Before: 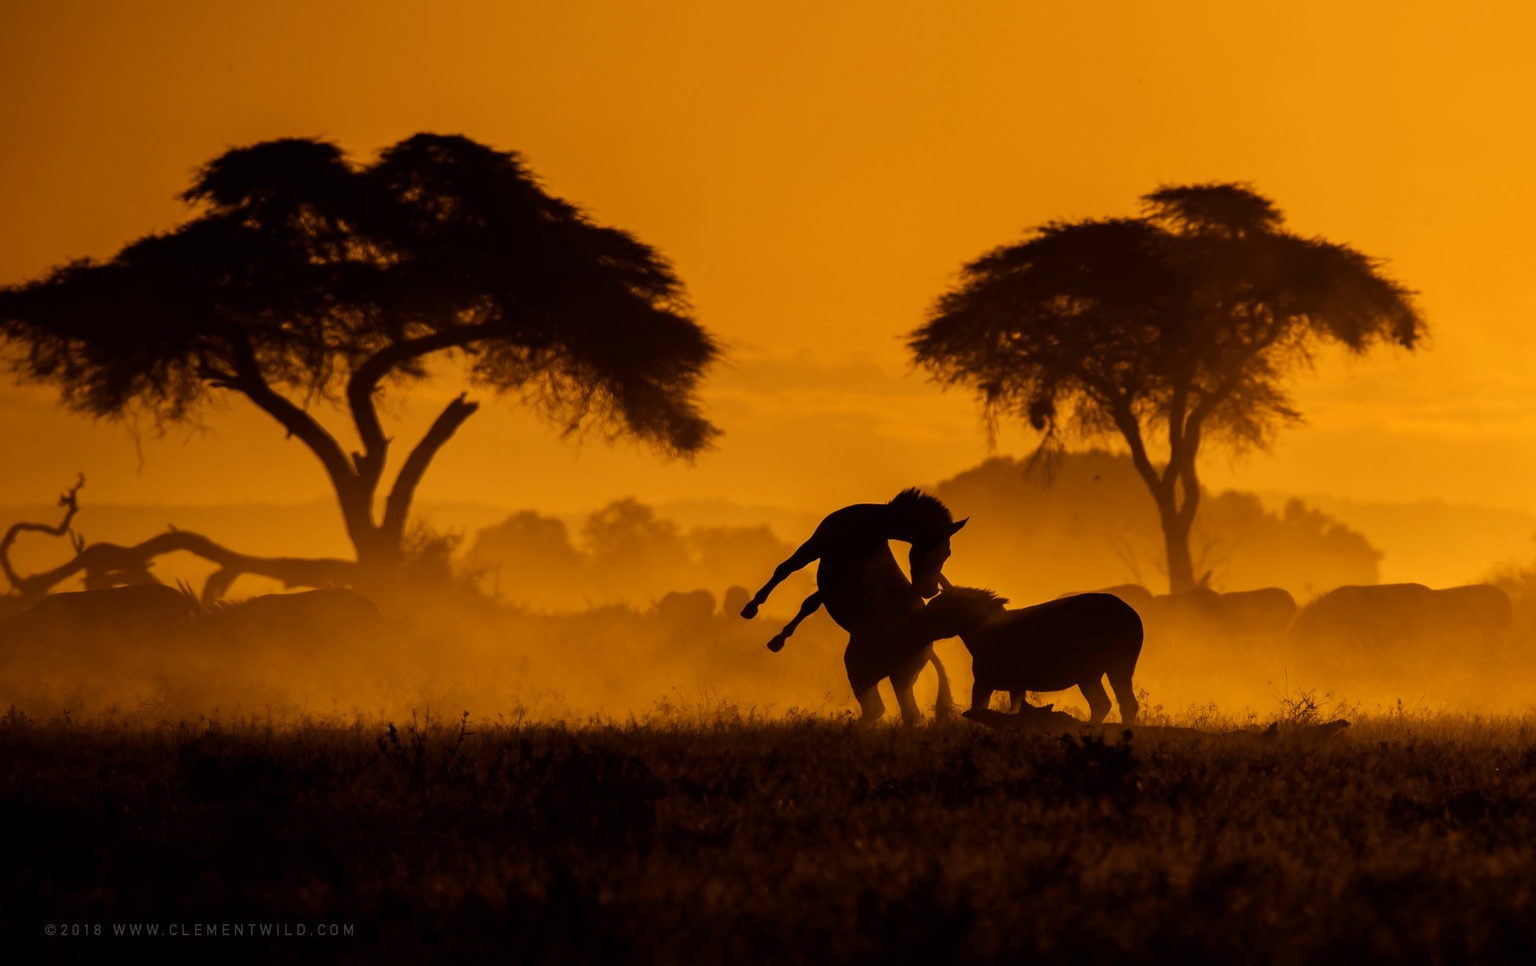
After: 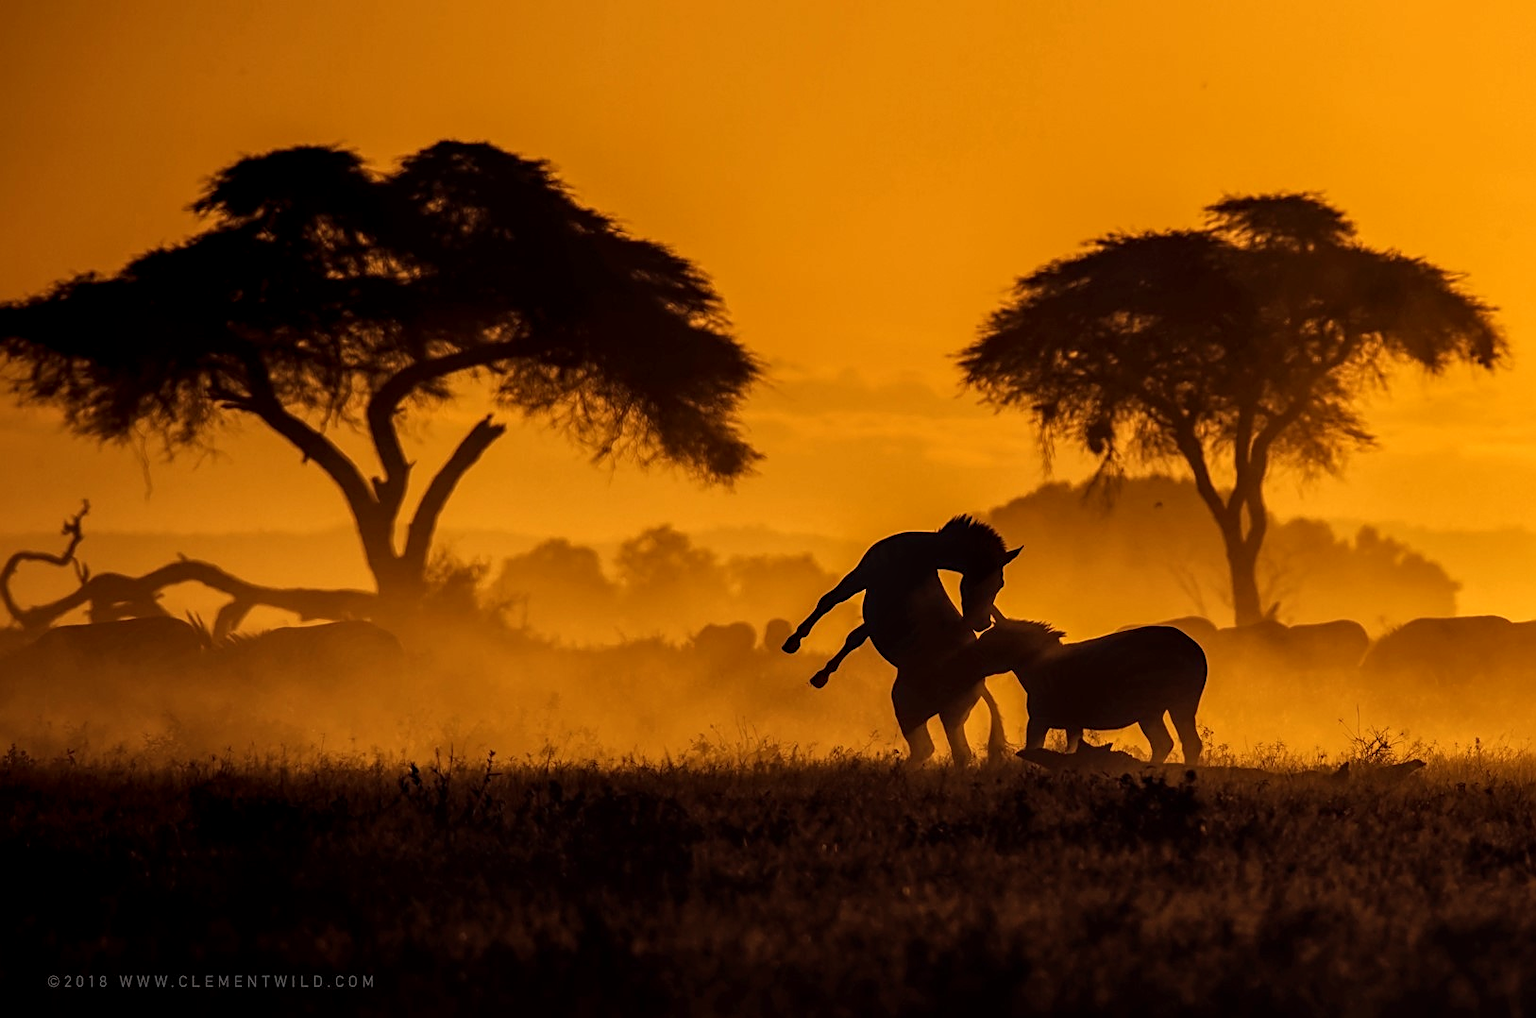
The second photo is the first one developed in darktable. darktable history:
exposure: black level correction 0, exposure 0.199 EV, compensate highlight preservation false
local contrast: on, module defaults
sharpen: amount 0.498
crop and rotate: left 0%, right 5.259%
